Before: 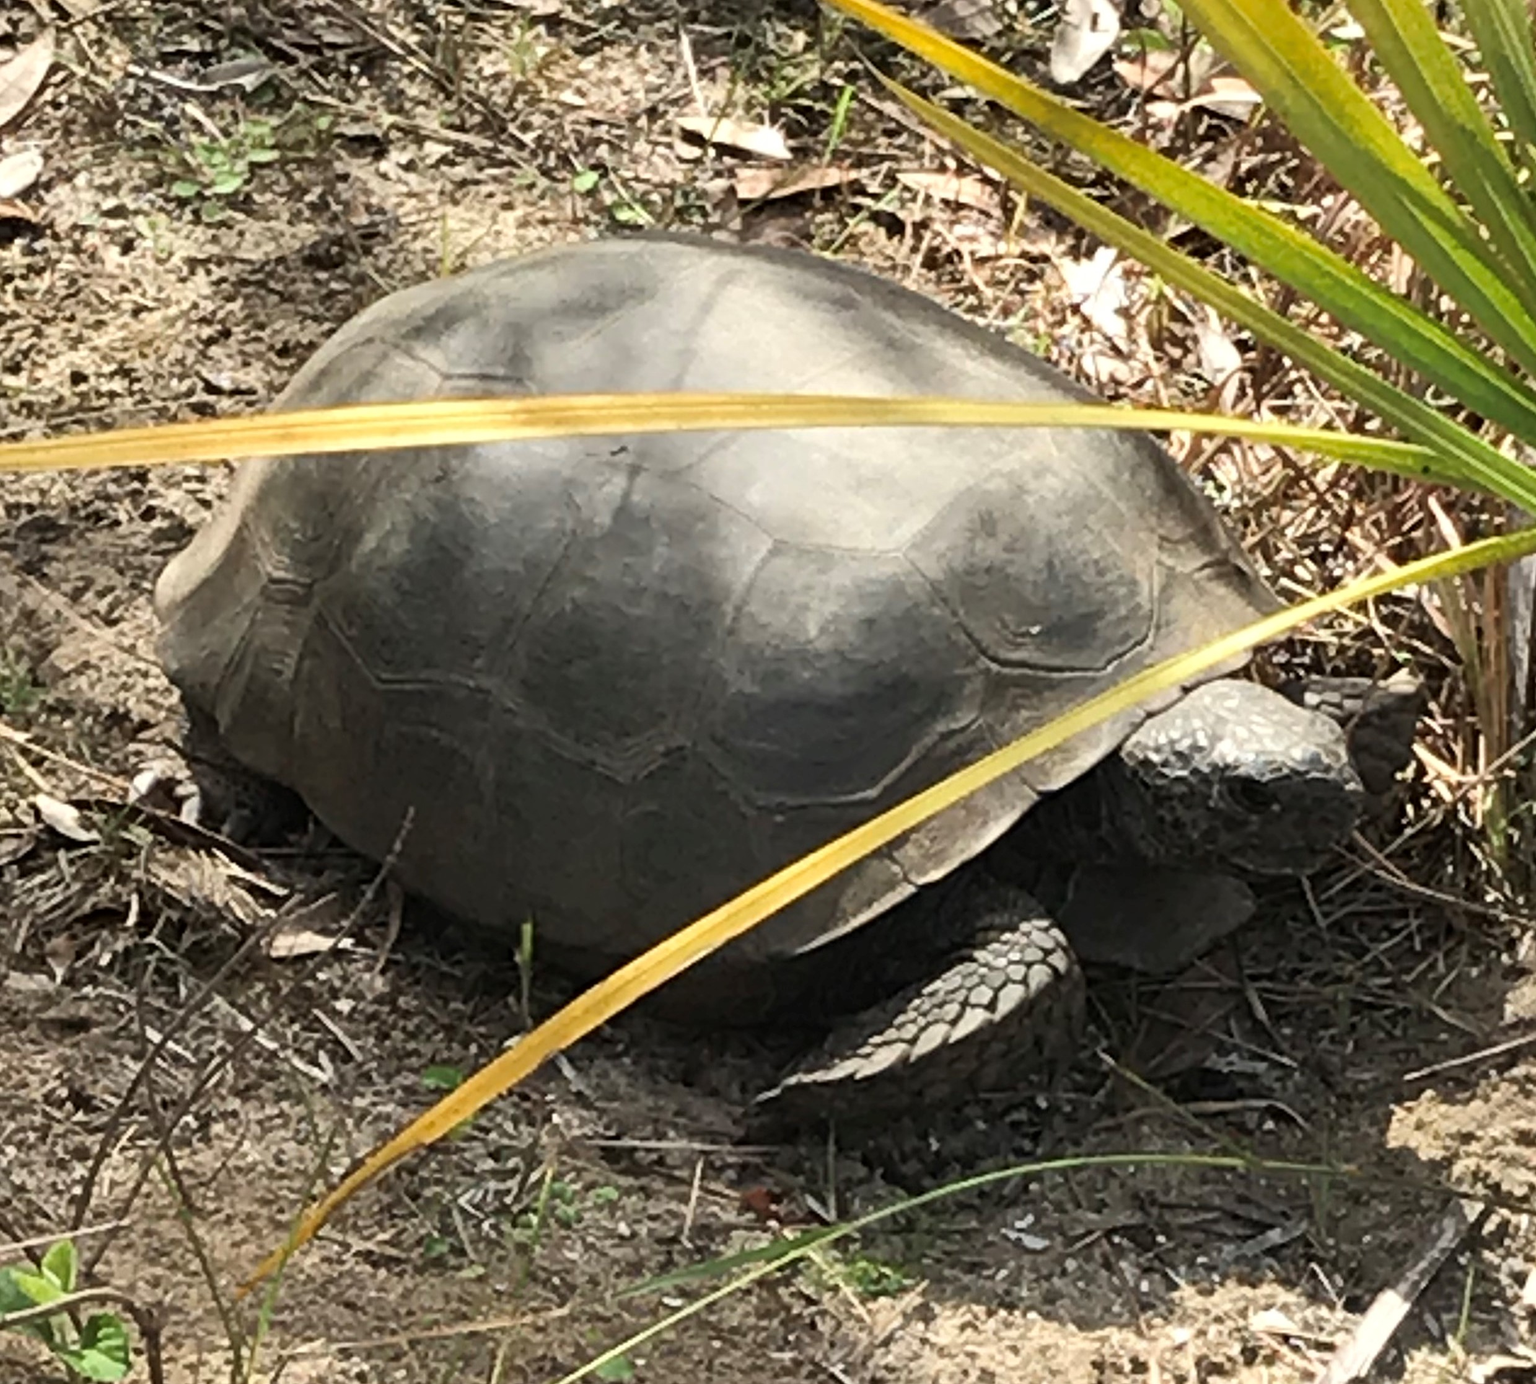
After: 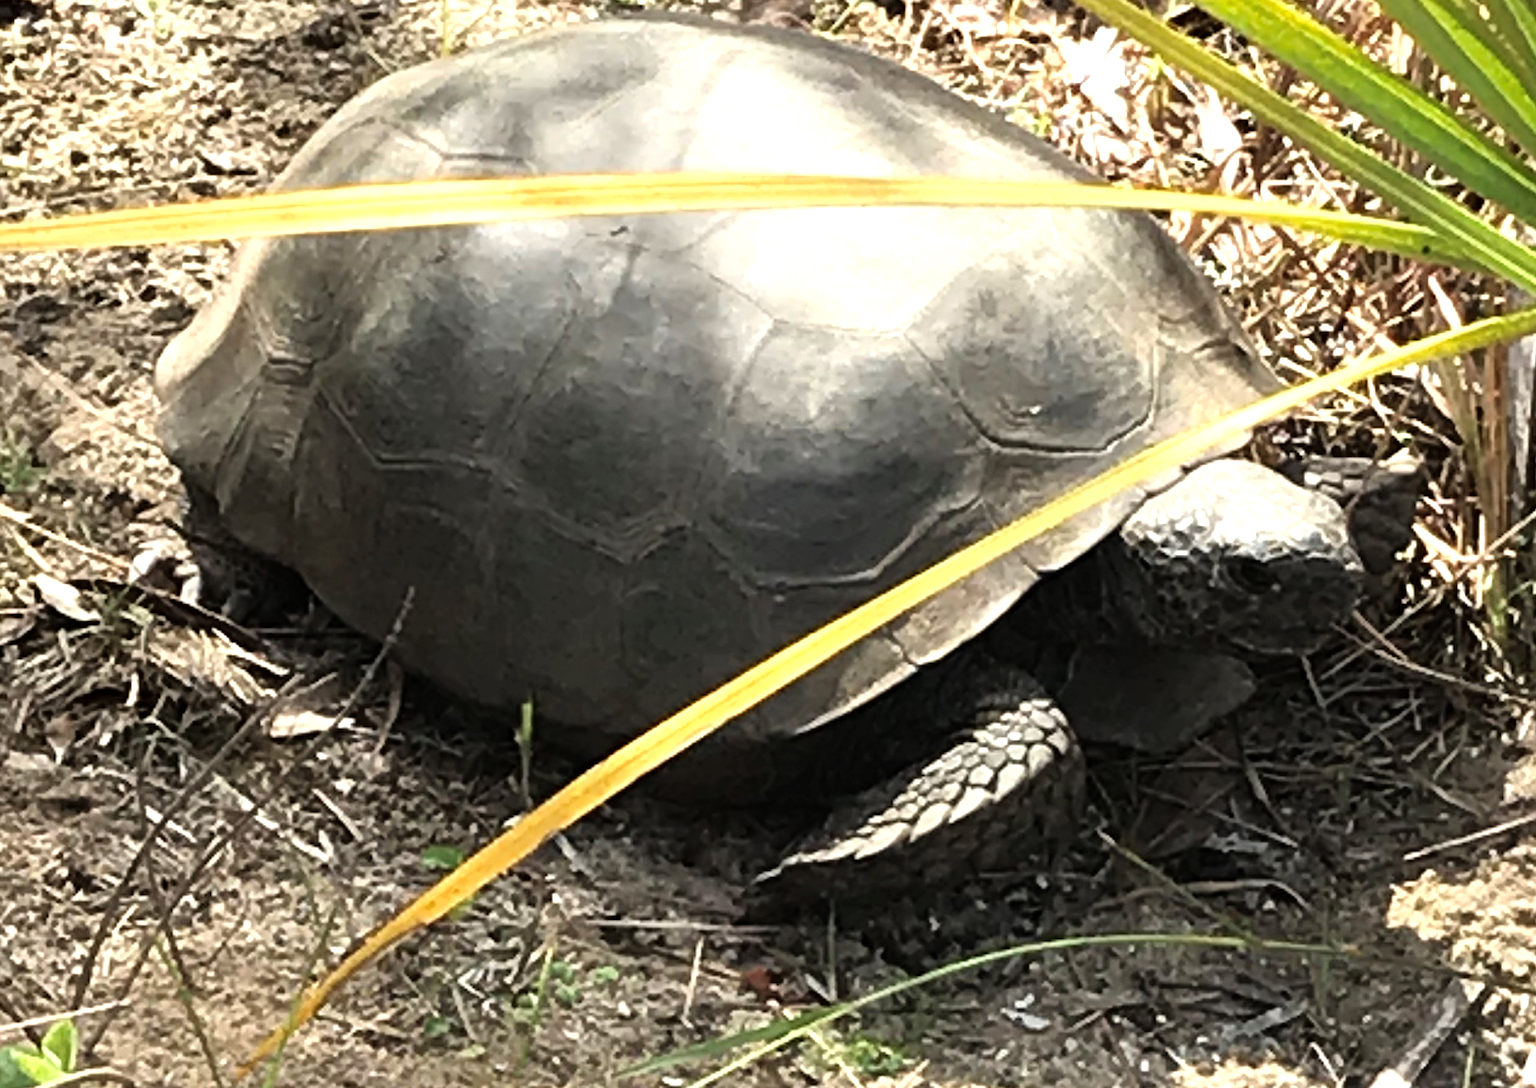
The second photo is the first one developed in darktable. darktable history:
tone equalizer: -8 EV -0.727 EV, -7 EV -0.667 EV, -6 EV -0.578 EV, -5 EV -0.365 EV, -3 EV 0.399 EV, -2 EV 0.6 EV, -1 EV 0.7 EV, +0 EV 0.722 EV
shadows and highlights: radius 126.13, shadows 21.18, highlights -21.38, low approximation 0.01
crop and rotate: top 15.931%, bottom 5.389%
